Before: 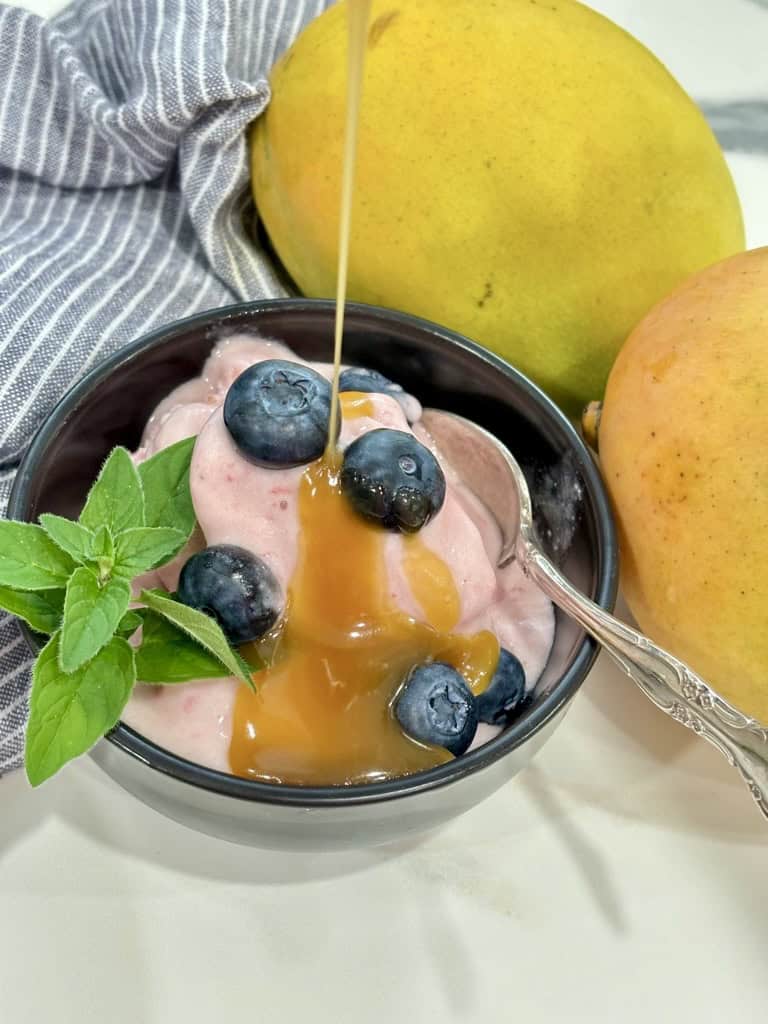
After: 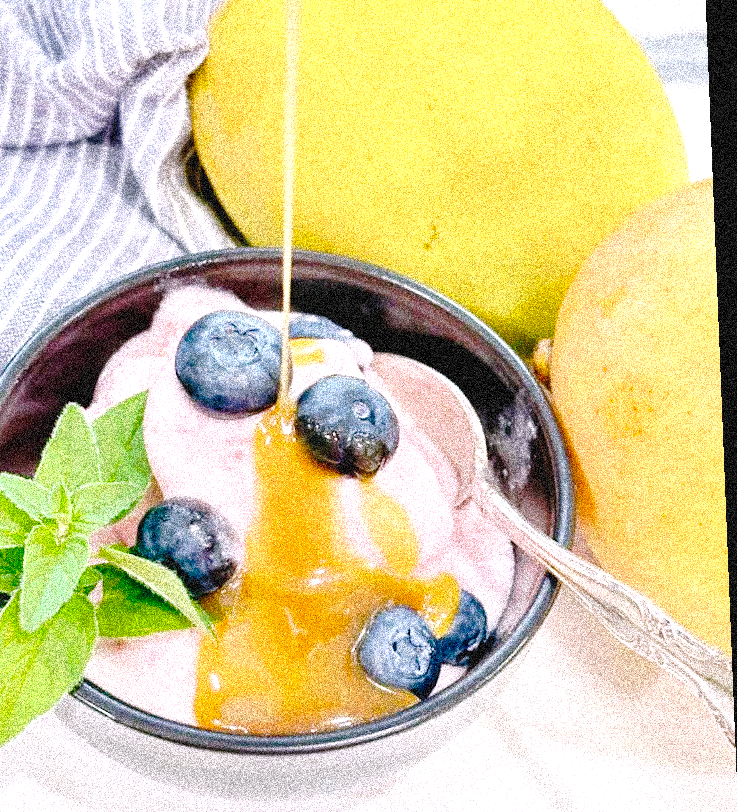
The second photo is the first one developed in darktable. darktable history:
grain: coarseness 3.75 ISO, strength 100%, mid-tones bias 0%
white balance: red 1.066, blue 1.119
rotate and perspective: rotation -2.29°, automatic cropping off
exposure: black level correction 0, exposure 1 EV, compensate exposure bias true, compensate highlight preservation false
tone curve: curves: ch0 [(0, 0) (0.003, 0.051) (0.011, 0.052) (0.025, 0.055) (0.044, 0.062) (0.069, 0.068) (0.1, 0.077) (0.136, 0.098) (0.177, 0.145) (0.224, 0.223) (0.277, 0.314) (0.335, 0.43) (0.399, 0.518) (0.468, 0.591) (0.543, 0.656) (0.623, 0.726) (0.709, 0.809) (0.801, 0.857) (0.898, 0.918) (1, 1)], preserve colors none
crop: left 8.155%, top 6.611%, bottom 15.385%
